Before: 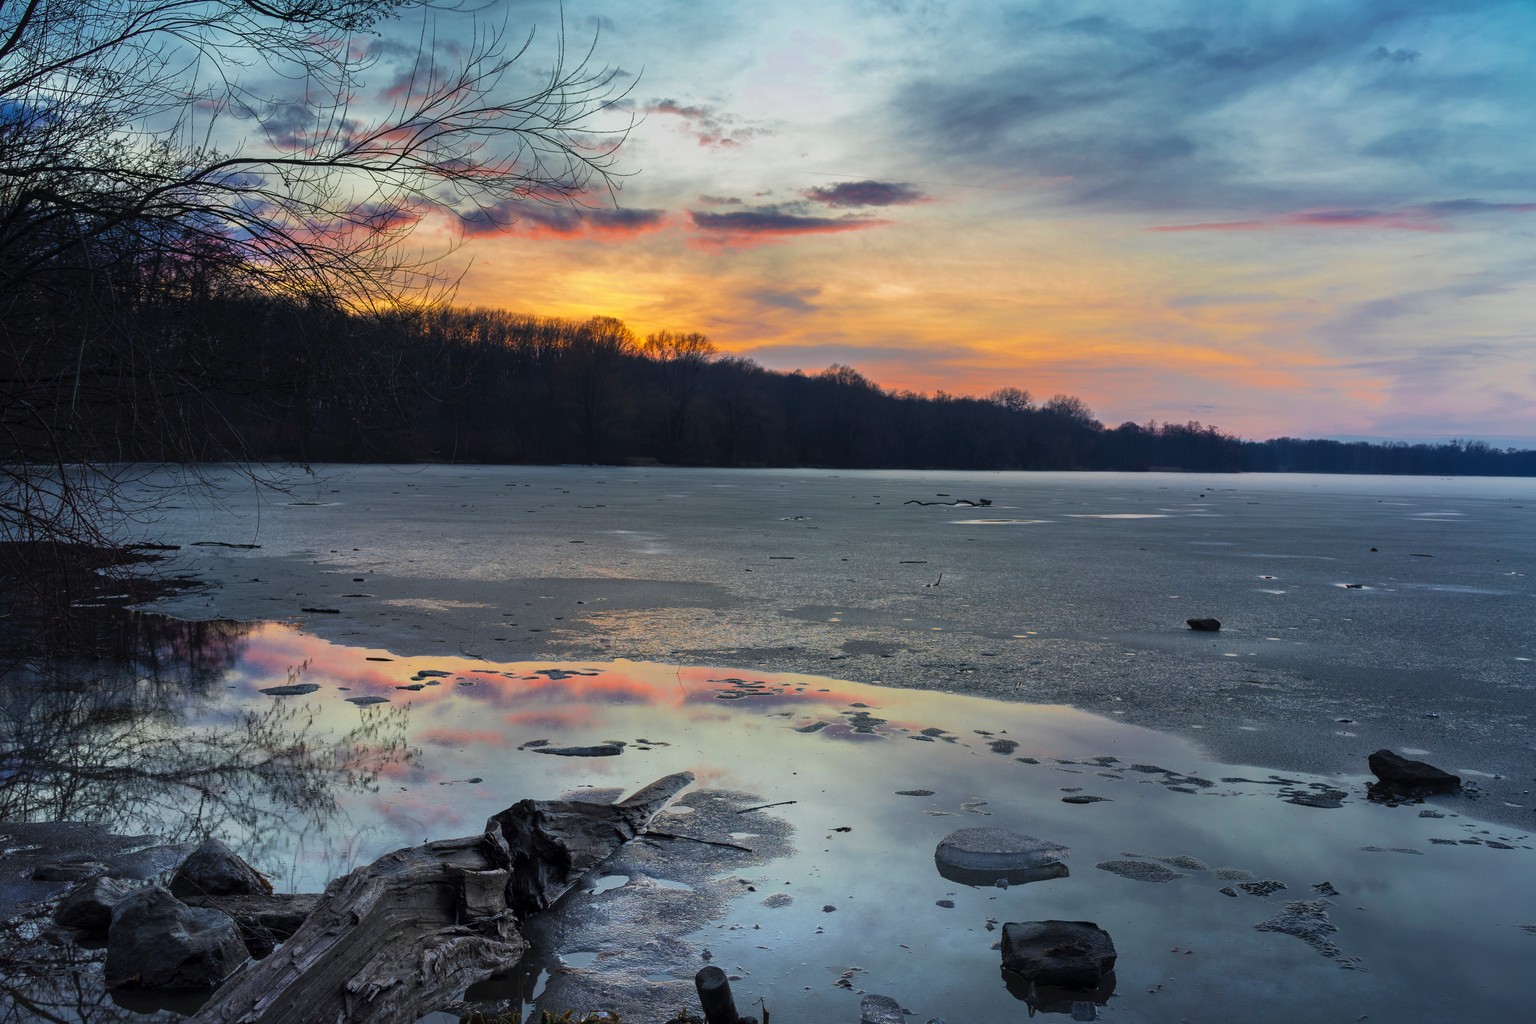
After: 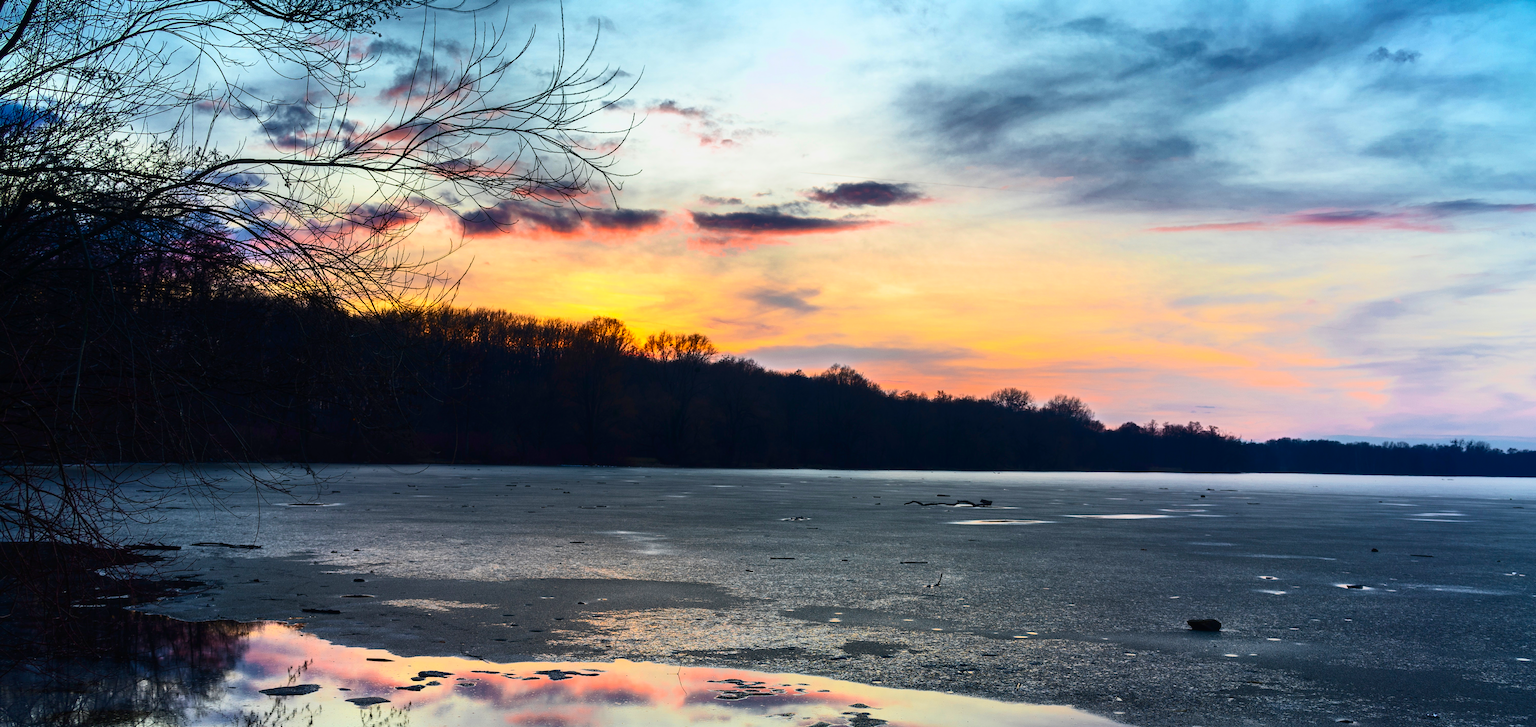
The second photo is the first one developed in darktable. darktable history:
contrast brightness saturation: contrast 0.407, brightness 0.051, saturation 0.249
crop: right 0.001%, bottom 28.957%
